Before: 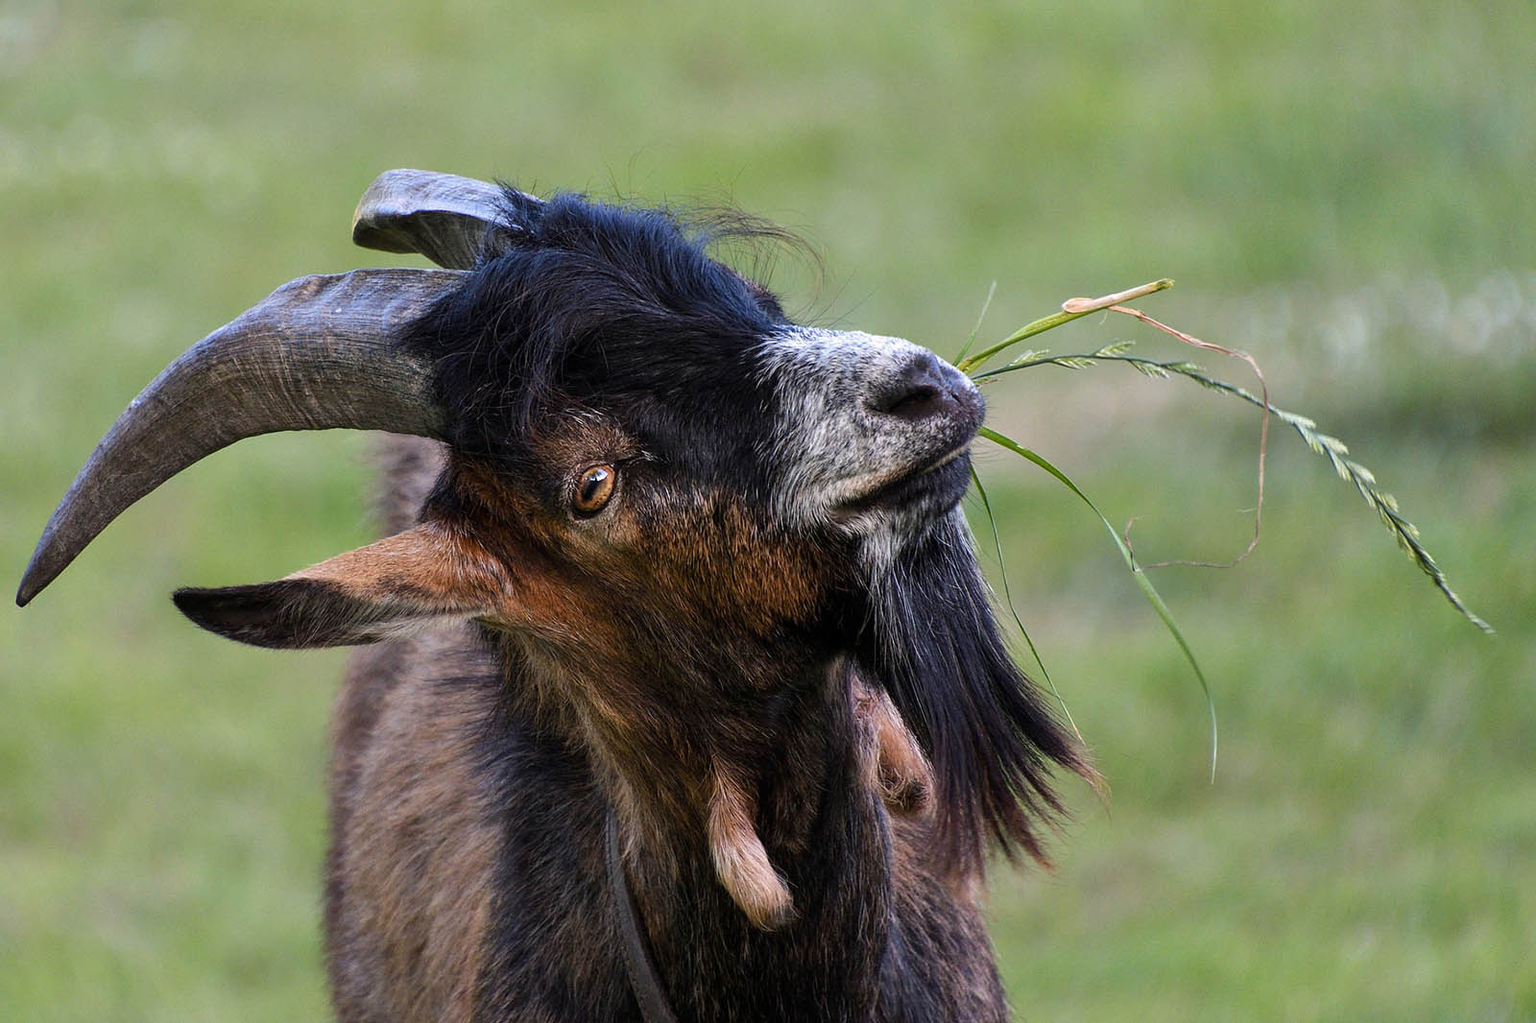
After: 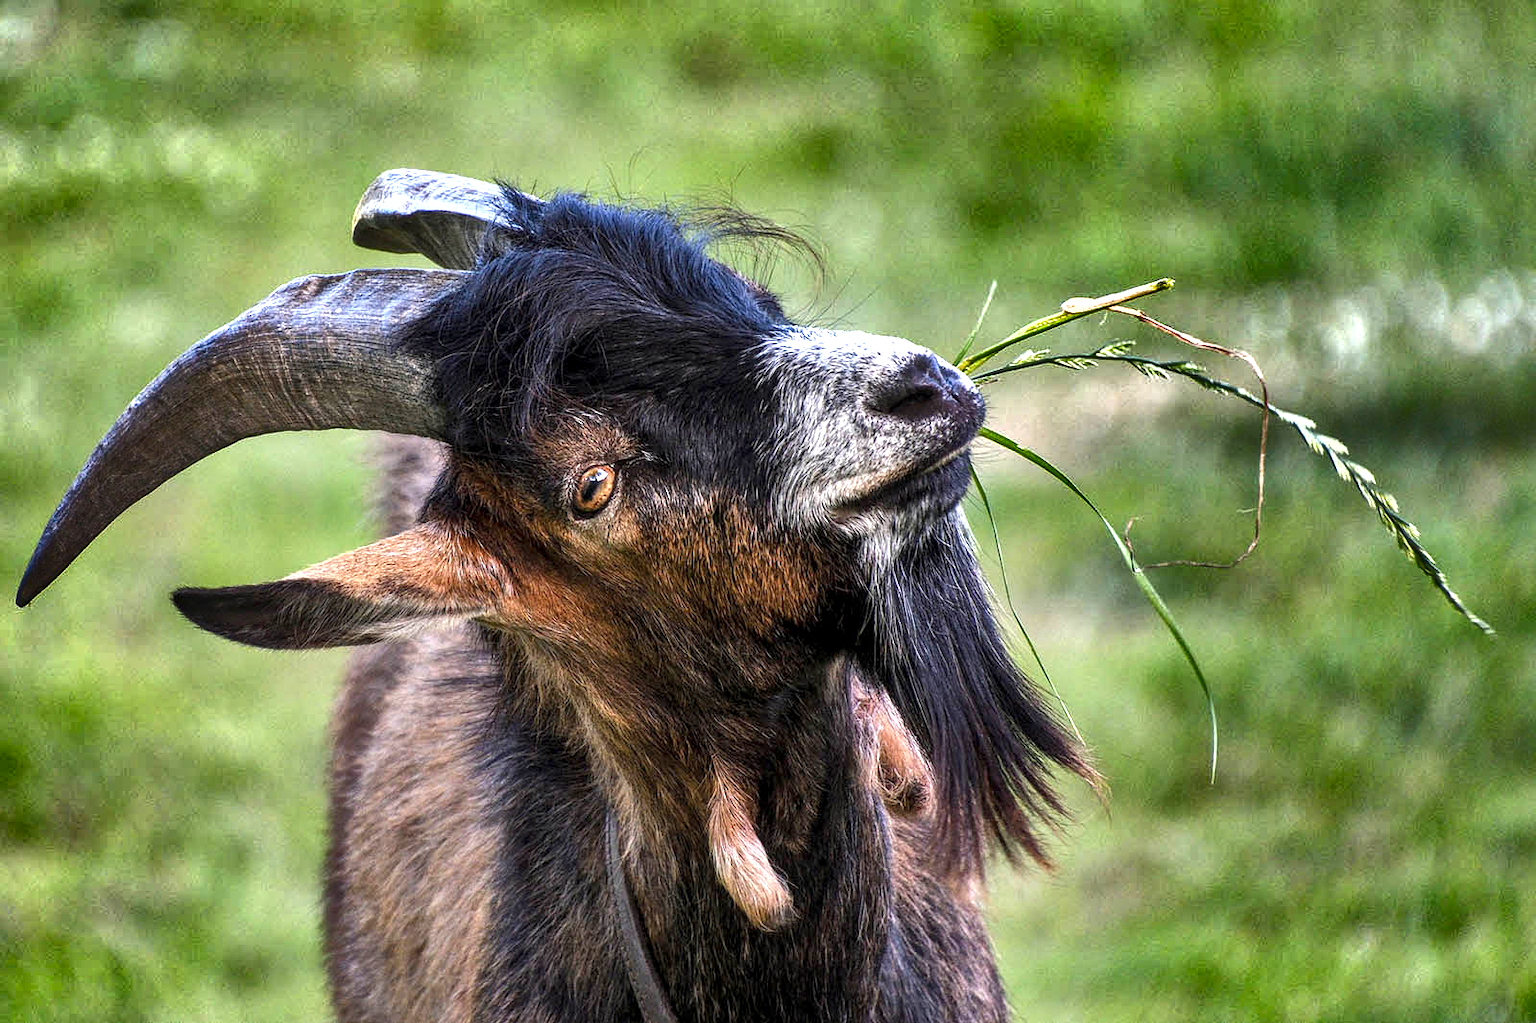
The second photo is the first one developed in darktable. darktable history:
shadows and highlights: shadows 20.9, highlights -83.02, soften with gaussian
local contrast: detail 130%
exposure: black level correction 0, exposure 1.001 EV, compensate exposure bias true, compensate highlight preservation false
